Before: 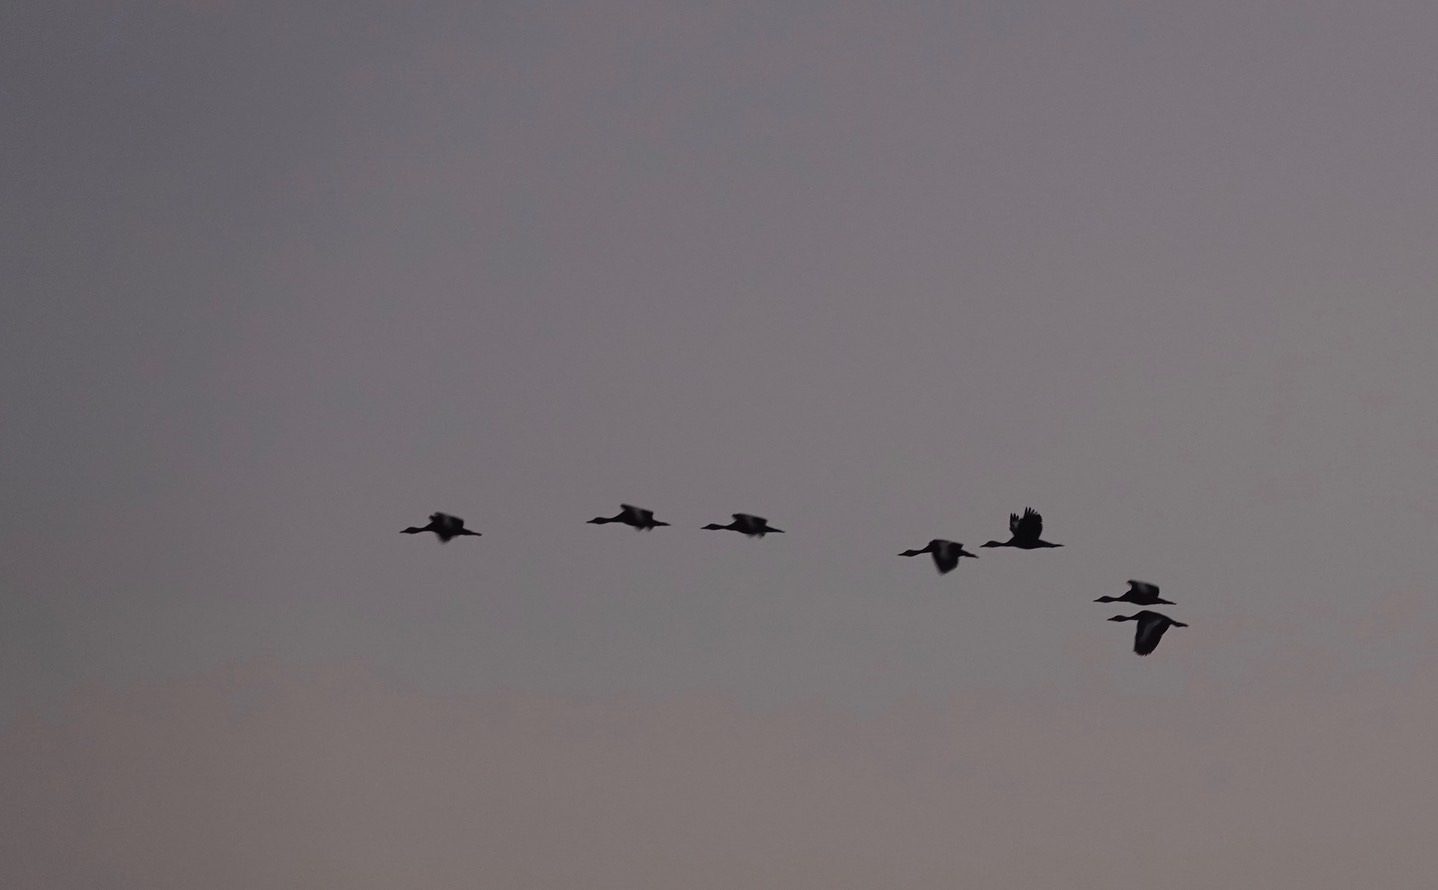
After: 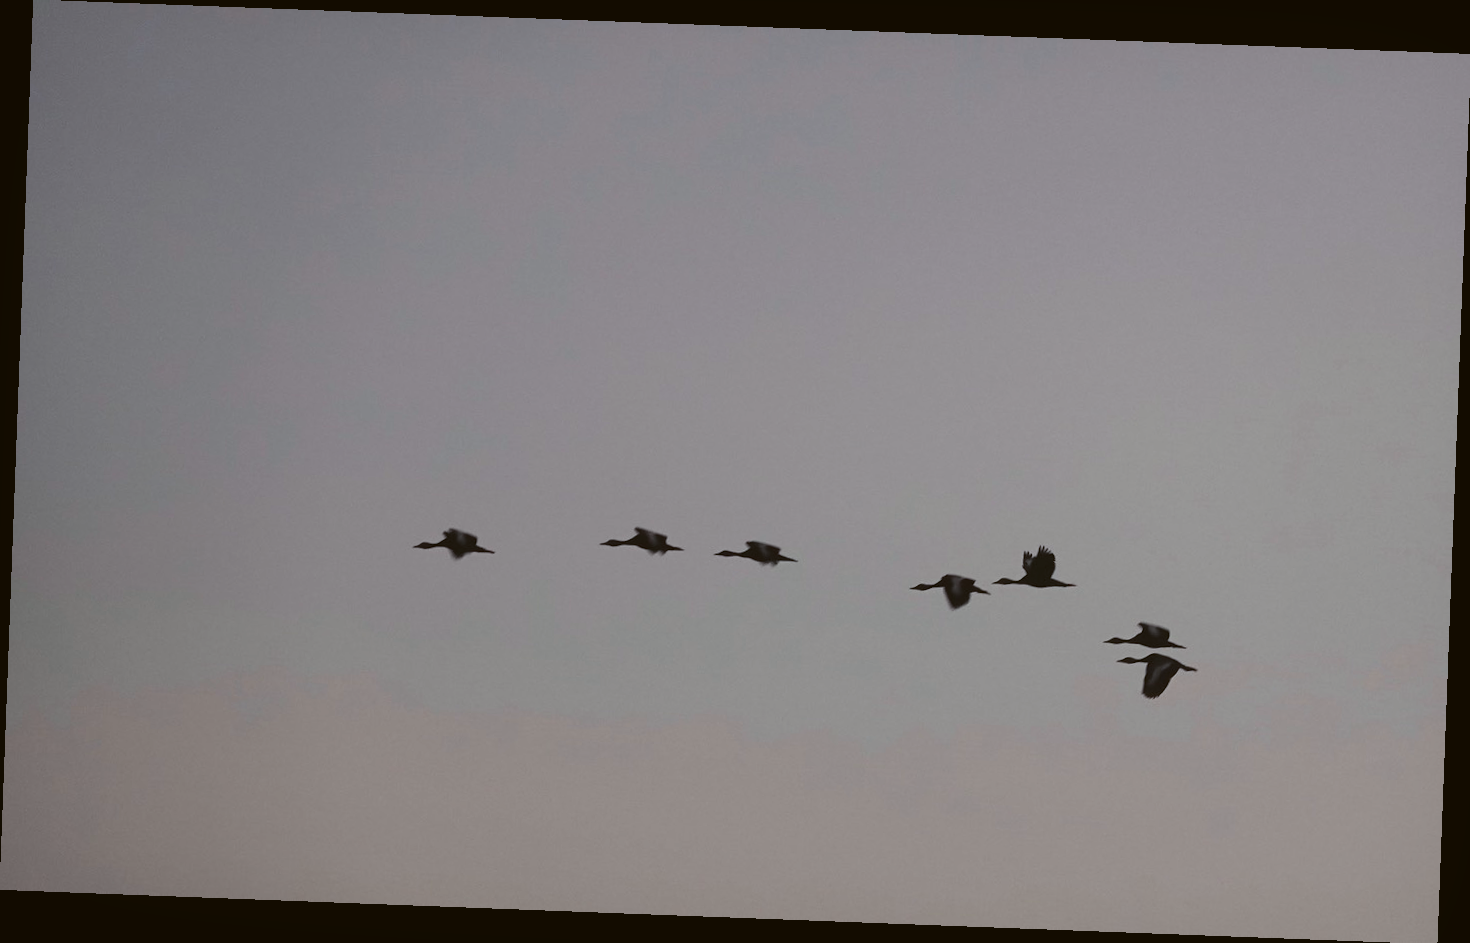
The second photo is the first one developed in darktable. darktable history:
shadows and highlights: shadows -24.28, highlights 49.77, soften with gaussian
exposure: exposure 0.564 EV, compensate highlight preservation false
color balance: lift [1.004, 1.002, 1.002, 0.998], gamma [1, 1.007, 1.002, 0.993], gain [1, 0.977, 1.013, 1.023], contrast -3.64%
rotate and perspective: rotation 2.17°, automatic cropping off
